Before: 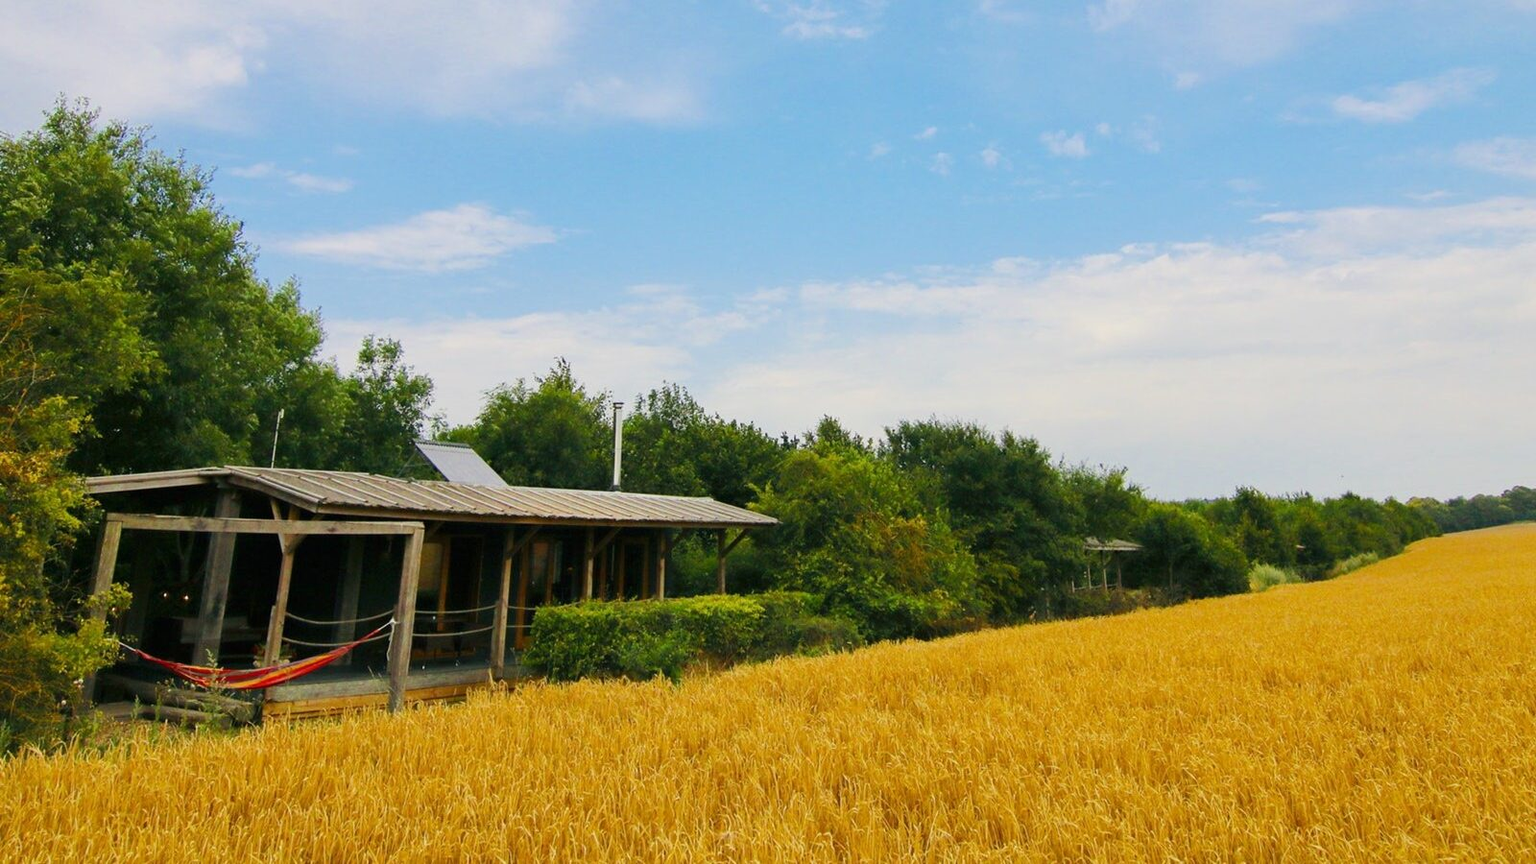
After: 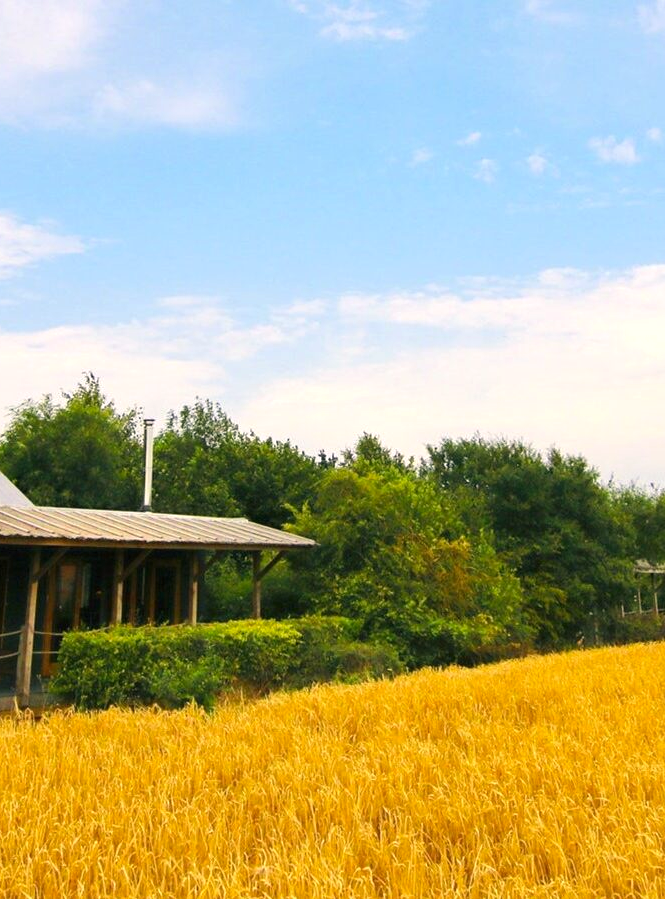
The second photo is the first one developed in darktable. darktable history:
crop: left 30.952%, right 27.426%
color correction: highlights a* 3.78, highlights b* 5.07
exposure: black level correction 0, exposure 0.5 EV, compensate exposure bias true, compensate highlight preservation false
